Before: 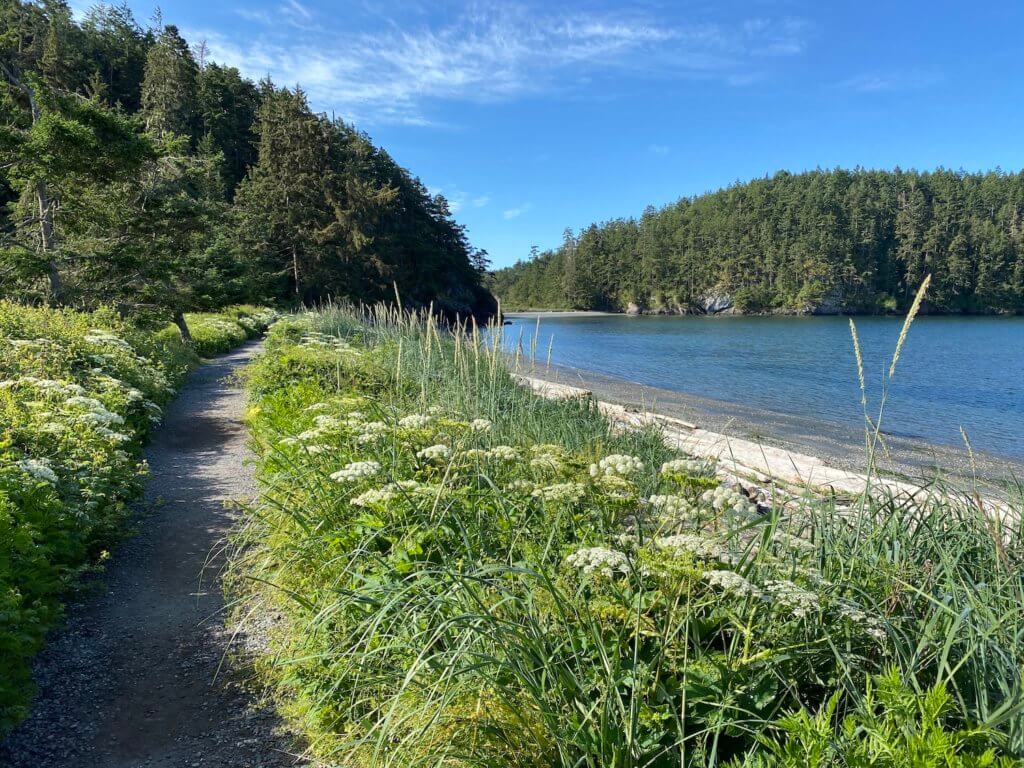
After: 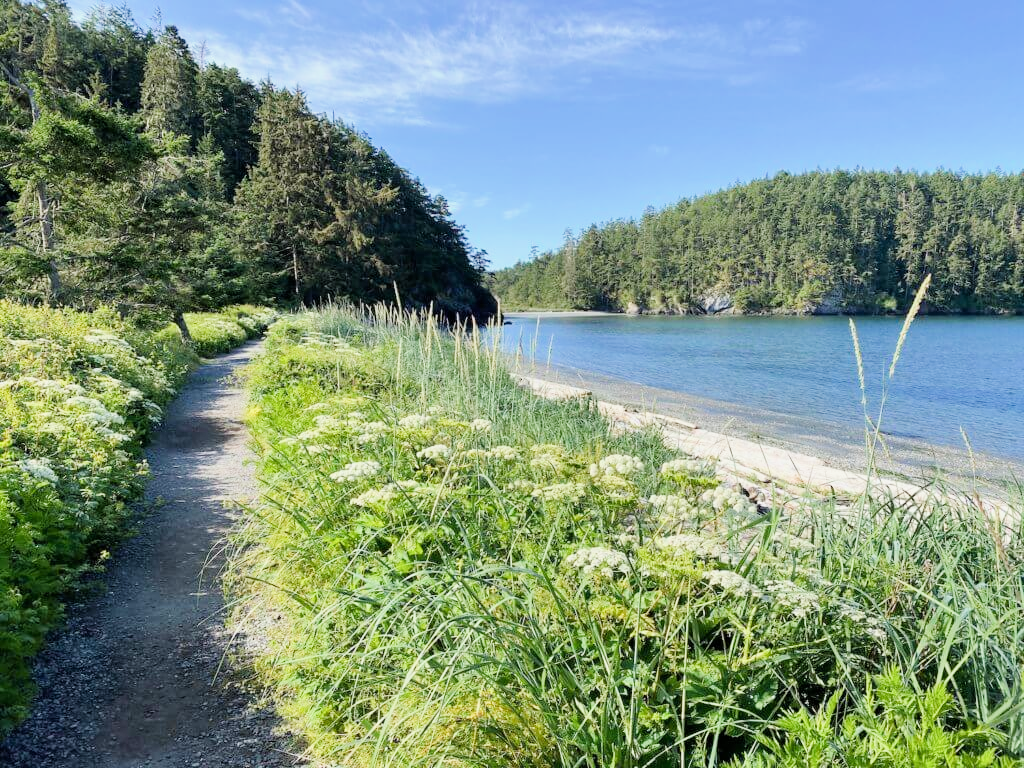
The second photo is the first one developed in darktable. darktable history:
filmic rgb: black relative exposure -7.65 EV, white relative exposure 4.56 EV, hardness 3.61
exposure: black level correction 0, exposure 1.2 EV, compensate highlight preservation false
